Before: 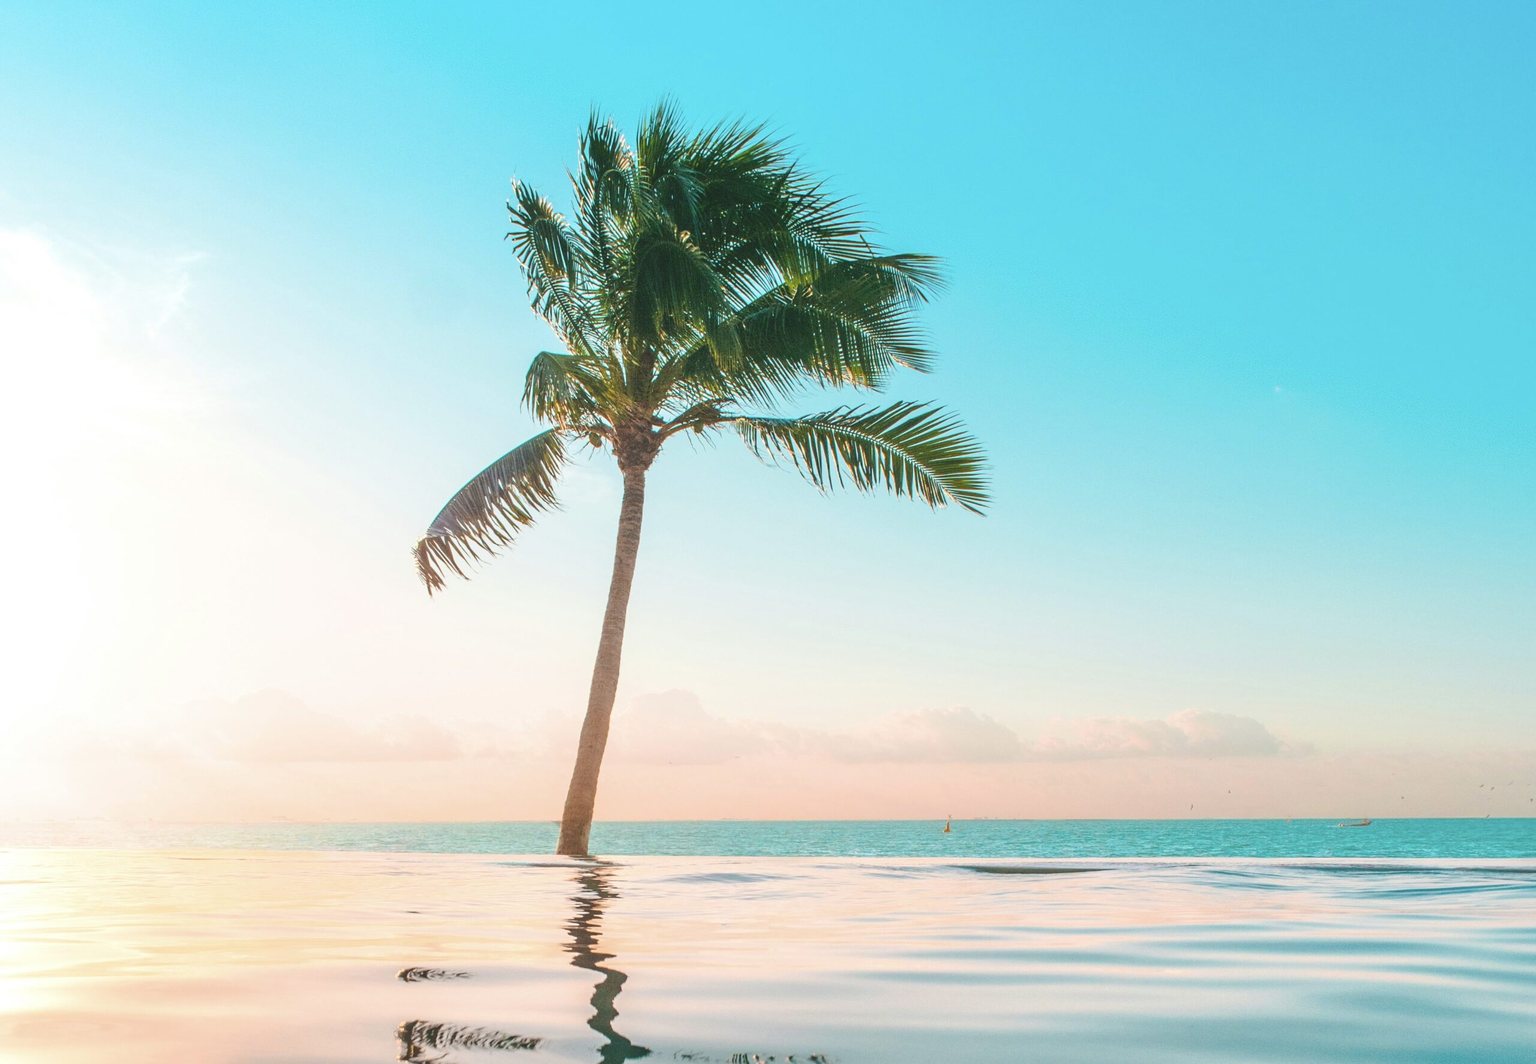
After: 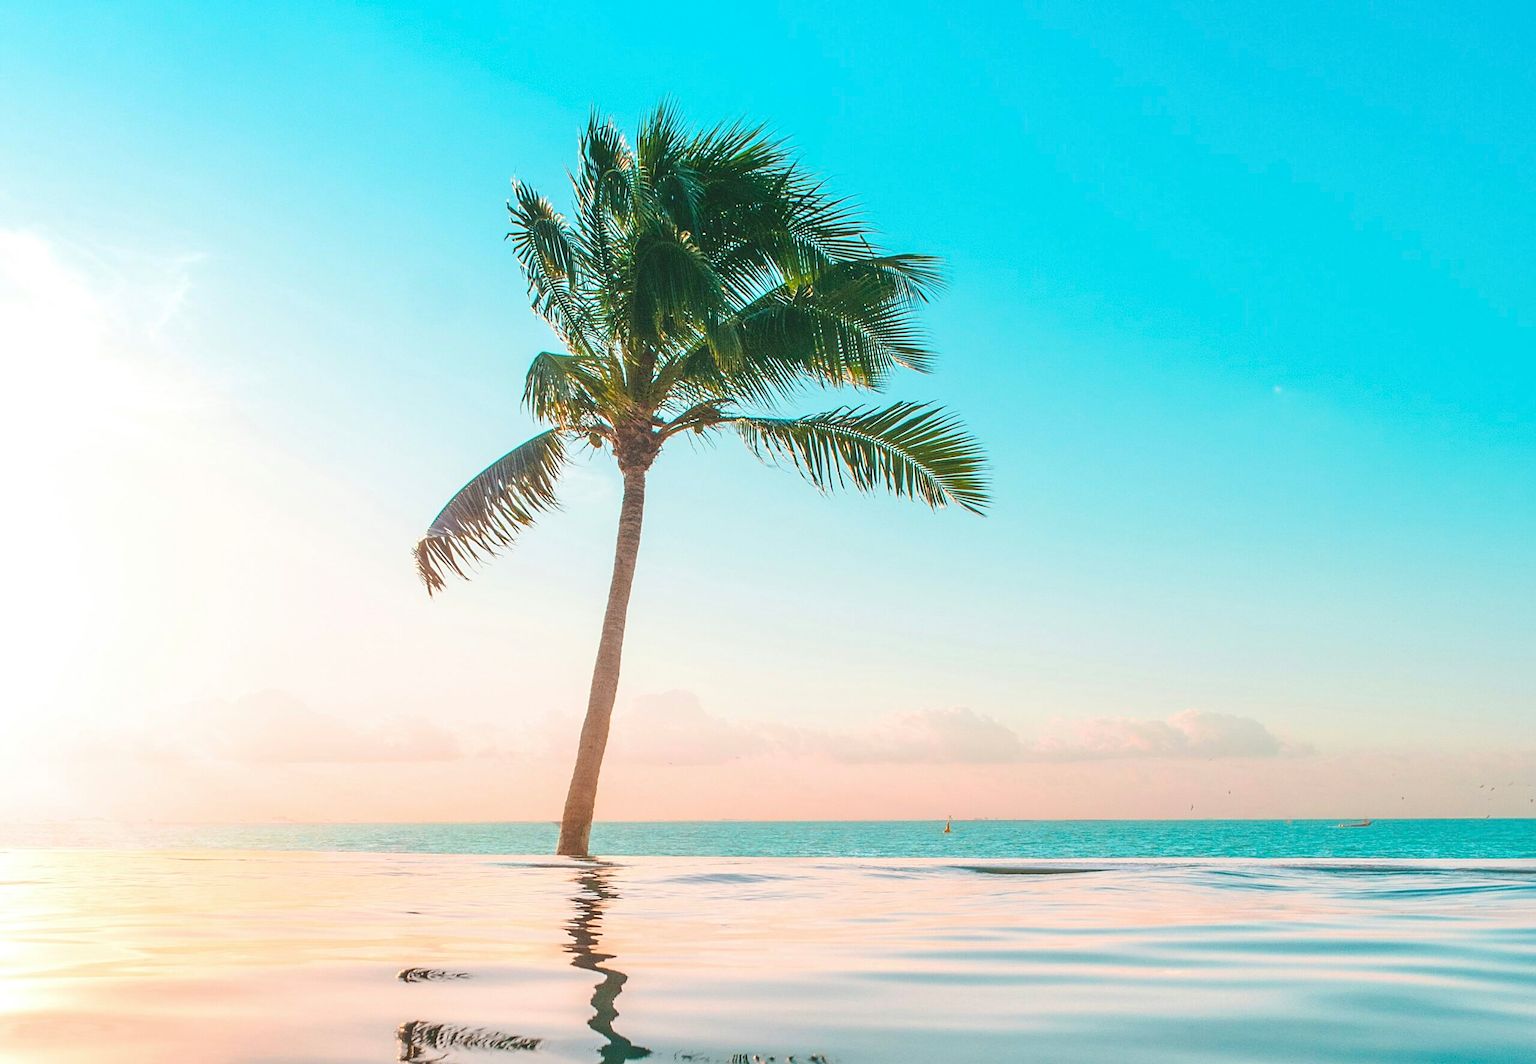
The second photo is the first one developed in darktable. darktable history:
sharpen: radius 1.866, amount 0.403, threshold 1.223
